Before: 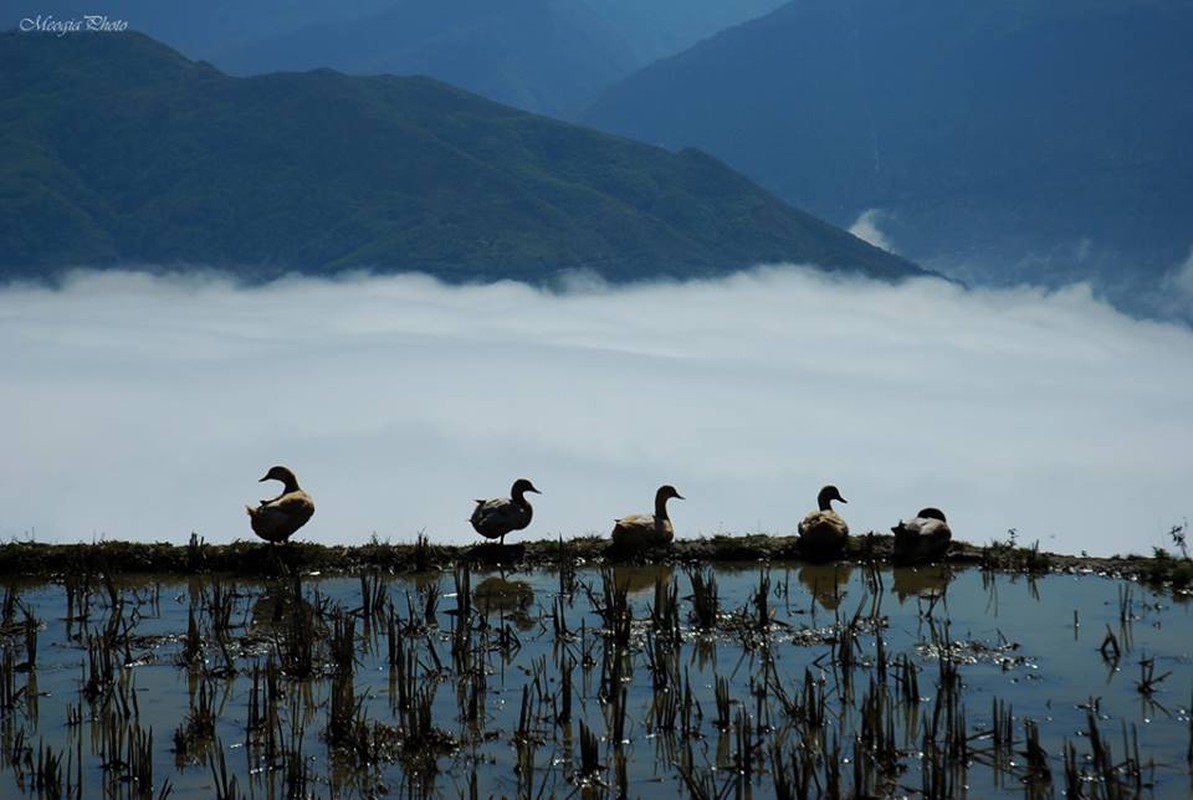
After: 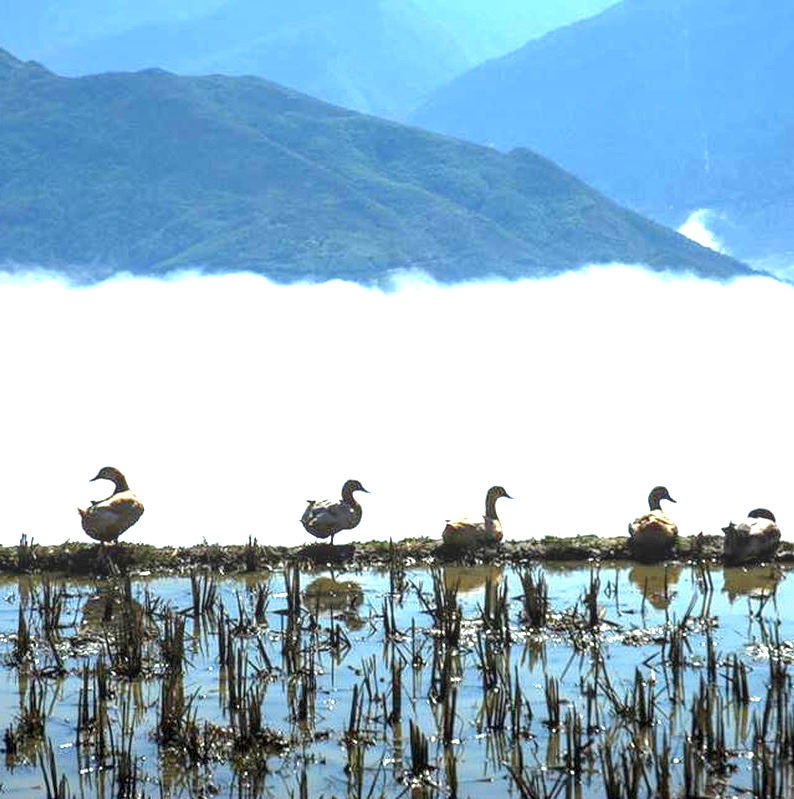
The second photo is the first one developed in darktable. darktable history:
exposure: exposure 2.226 EV, compensate highlight preservation false
local contrast: on, module defaults
base curve: curves: ch0 [(0, 0) (0.283, 0.295) (1, 1)], preserve colors none
crop and rotate: left 14.322%, right 19.091%
